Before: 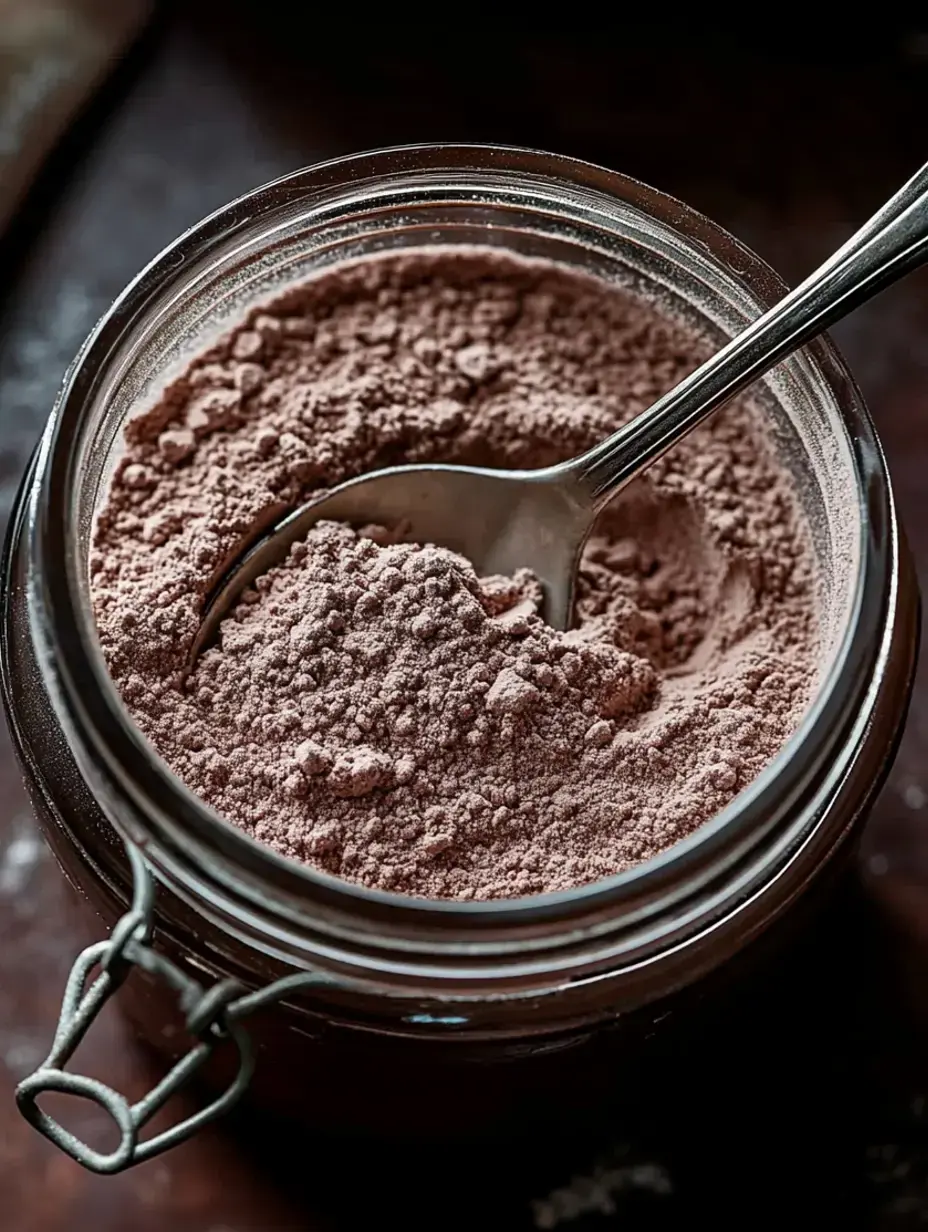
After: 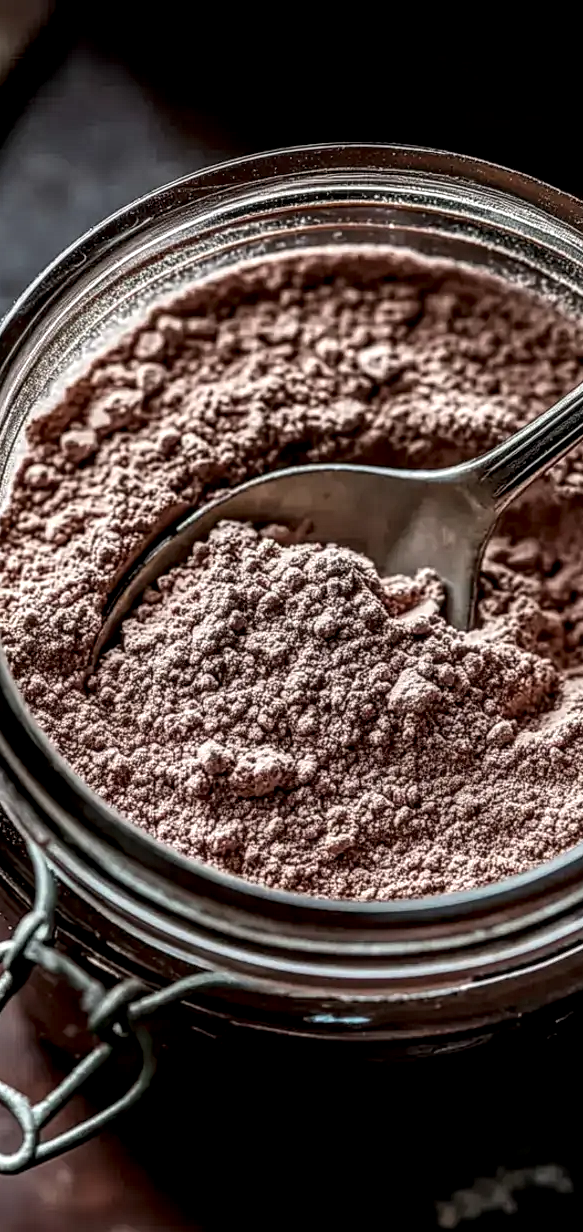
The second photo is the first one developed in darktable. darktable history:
crop: left 10.567%, right 26.551%
local contrast: highlights 5%, shadows 4%, detail 181%
